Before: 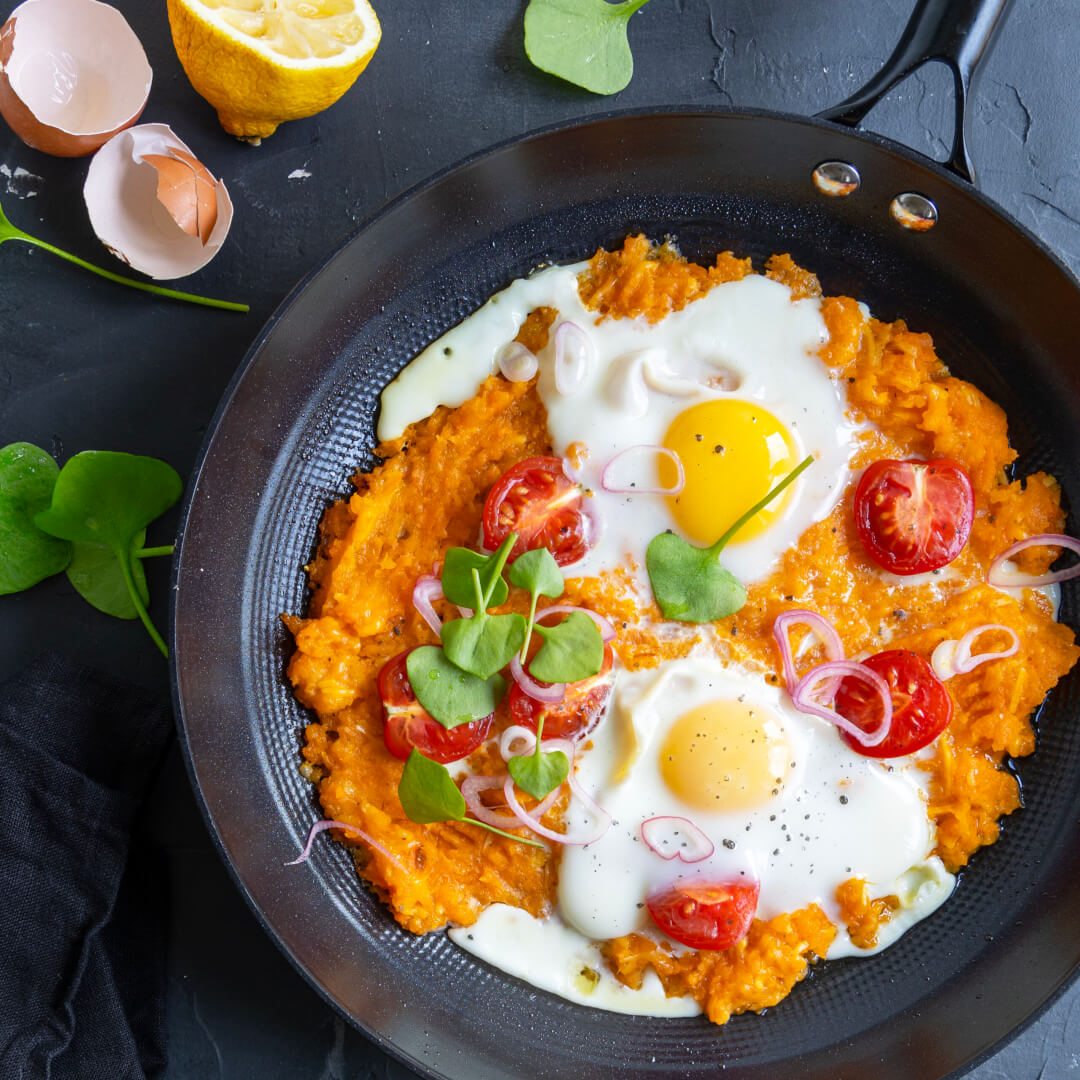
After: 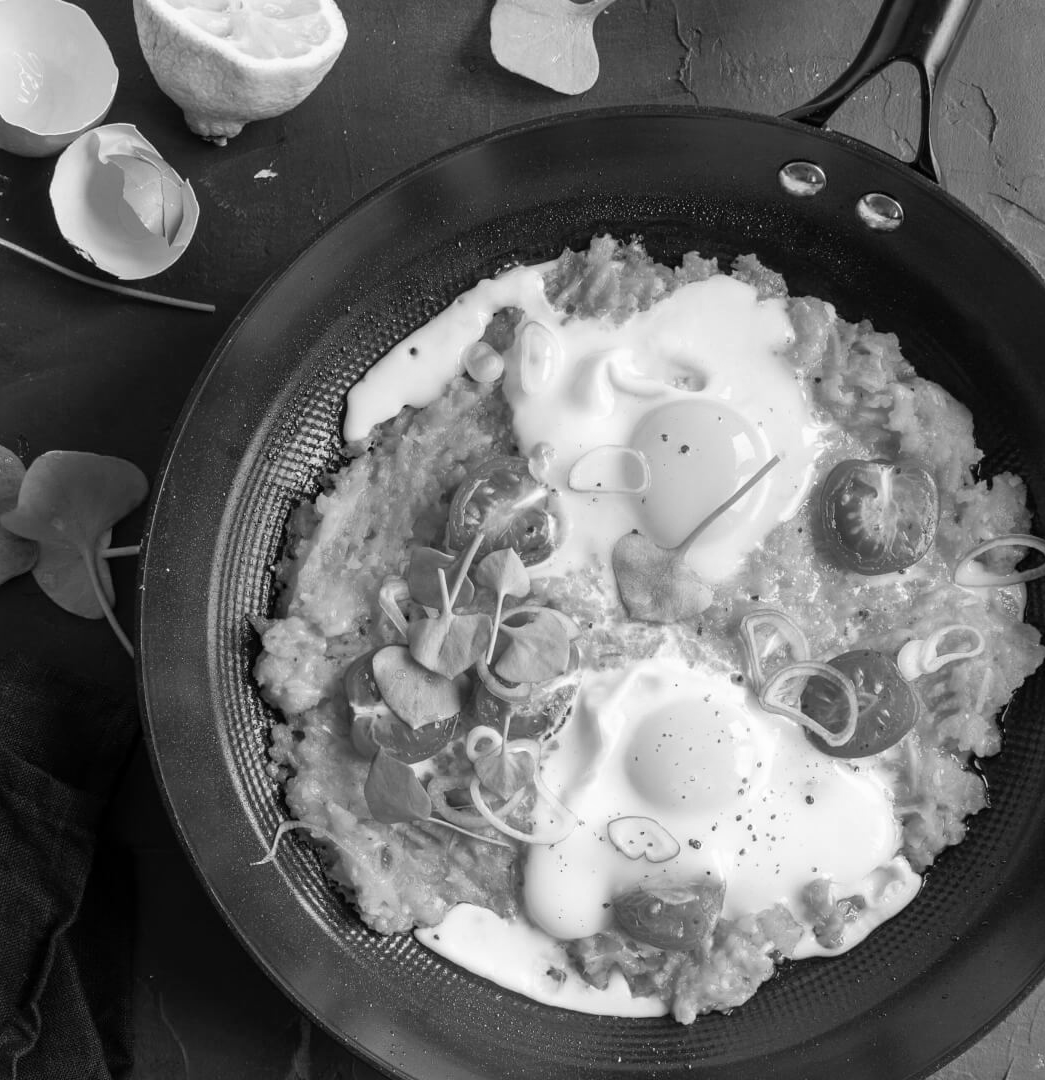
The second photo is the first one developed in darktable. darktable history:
monochrome: on, module defaults
velvia: strength 45%
crop and rotate: left 3.238%
base curve: curves: ch0 [(0, 0) (0.989, 0.992)], preserve colors none
